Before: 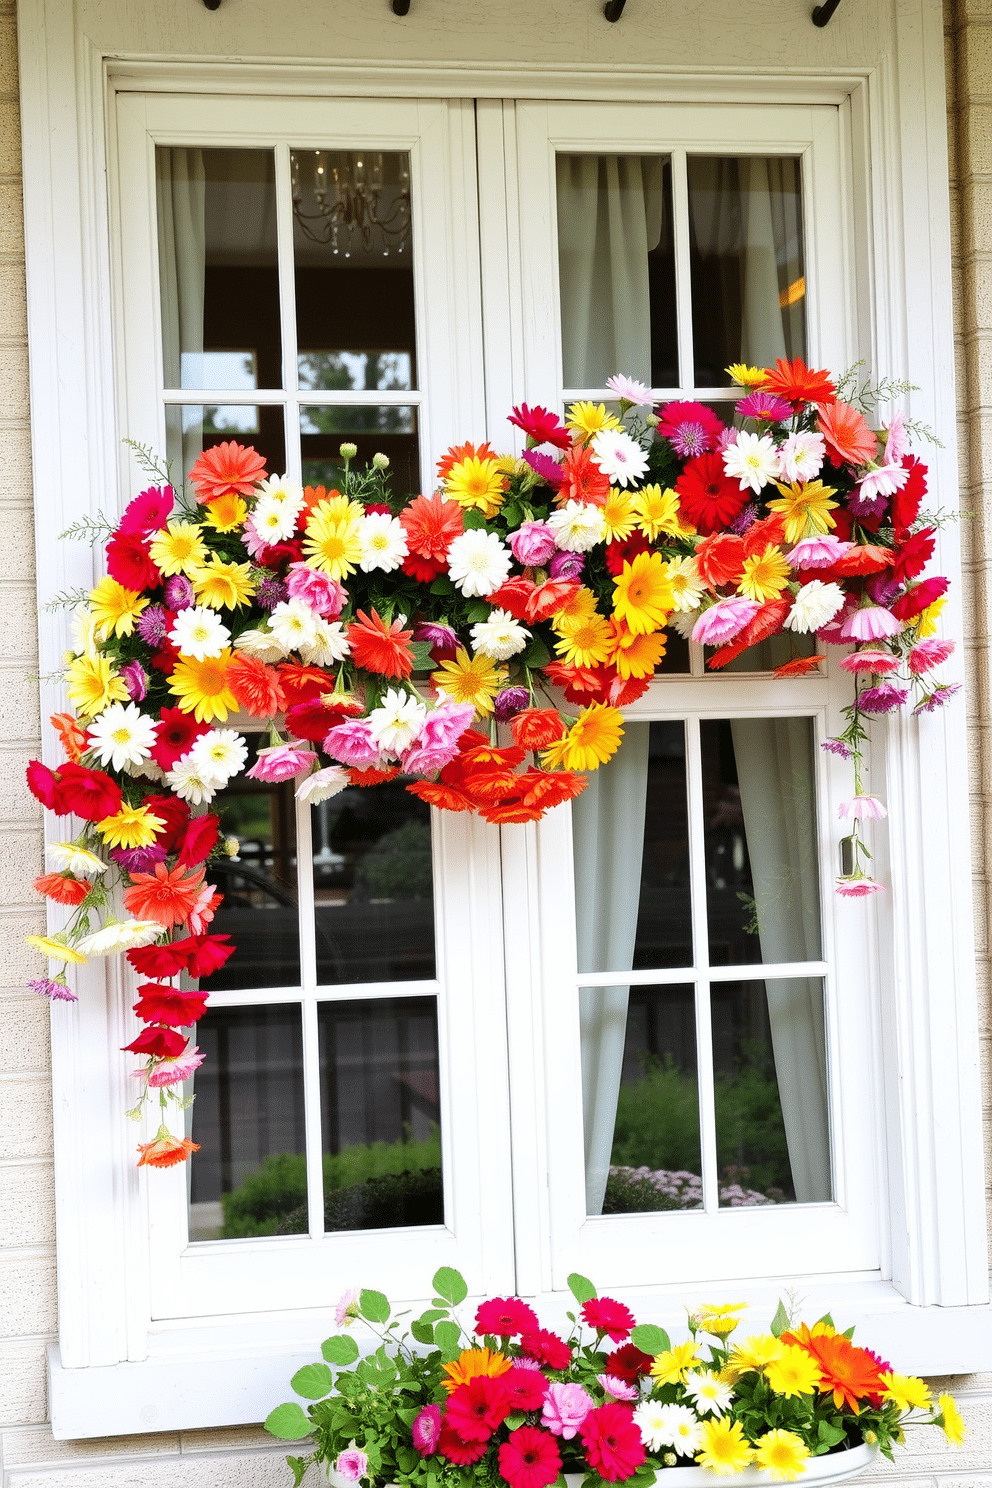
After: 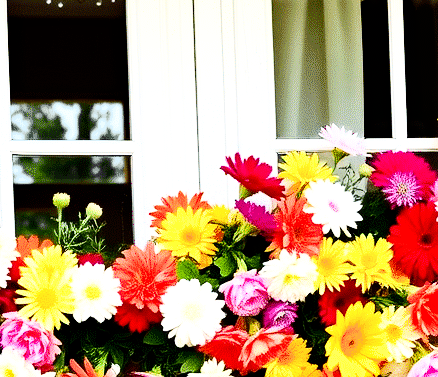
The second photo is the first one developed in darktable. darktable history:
crop: left 28.942%, top 16.864%, right 26.833%, bottom 57.77%
exposure: exposure 0.653 EV, compensate exposure bias true, compensate highlight preservation false
contrast brightness saturation: contrast 0.273
haze removal: strength 0.422, compatibility mode true, adaptive false
filmic rgb: black relative exposure -6.18 EV, white relative exposure 6.94 EV, hardness 2.23
levels: levels [0, 0.435, 0.917]
shadows and highlights: low approximation 0.01, soften with gaussian
color balance rgb: shadows lift › luminance -9.676%, perceptual saturation grading › global saturation 14.942%, global vibrance 25.879%, contrast 6.269%
